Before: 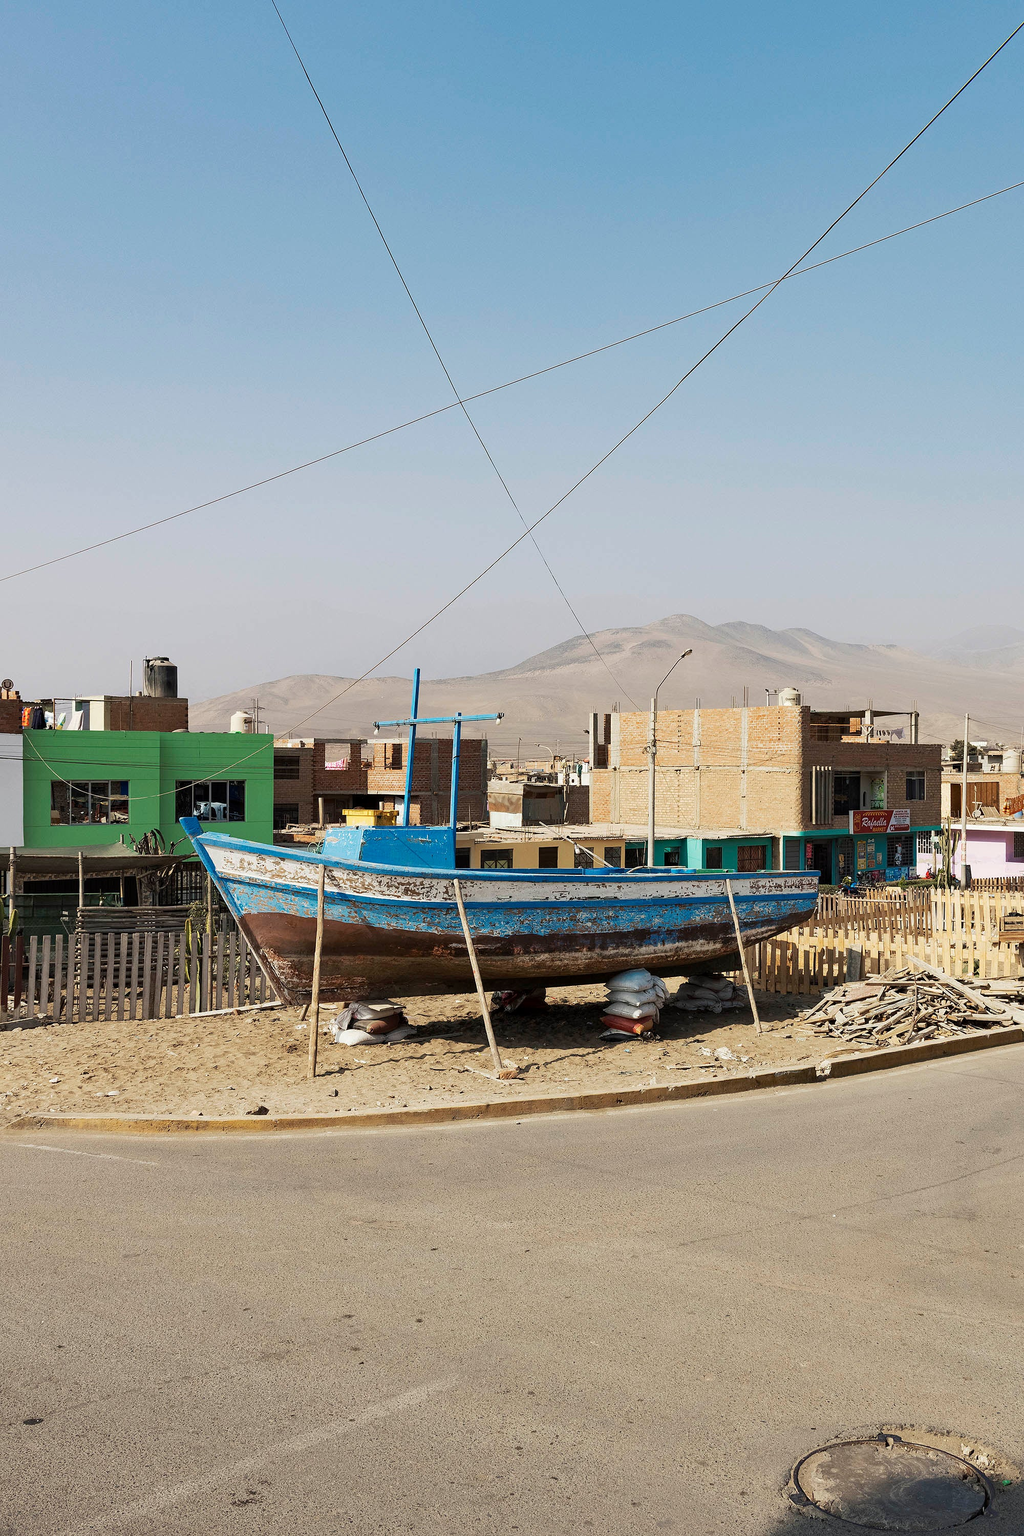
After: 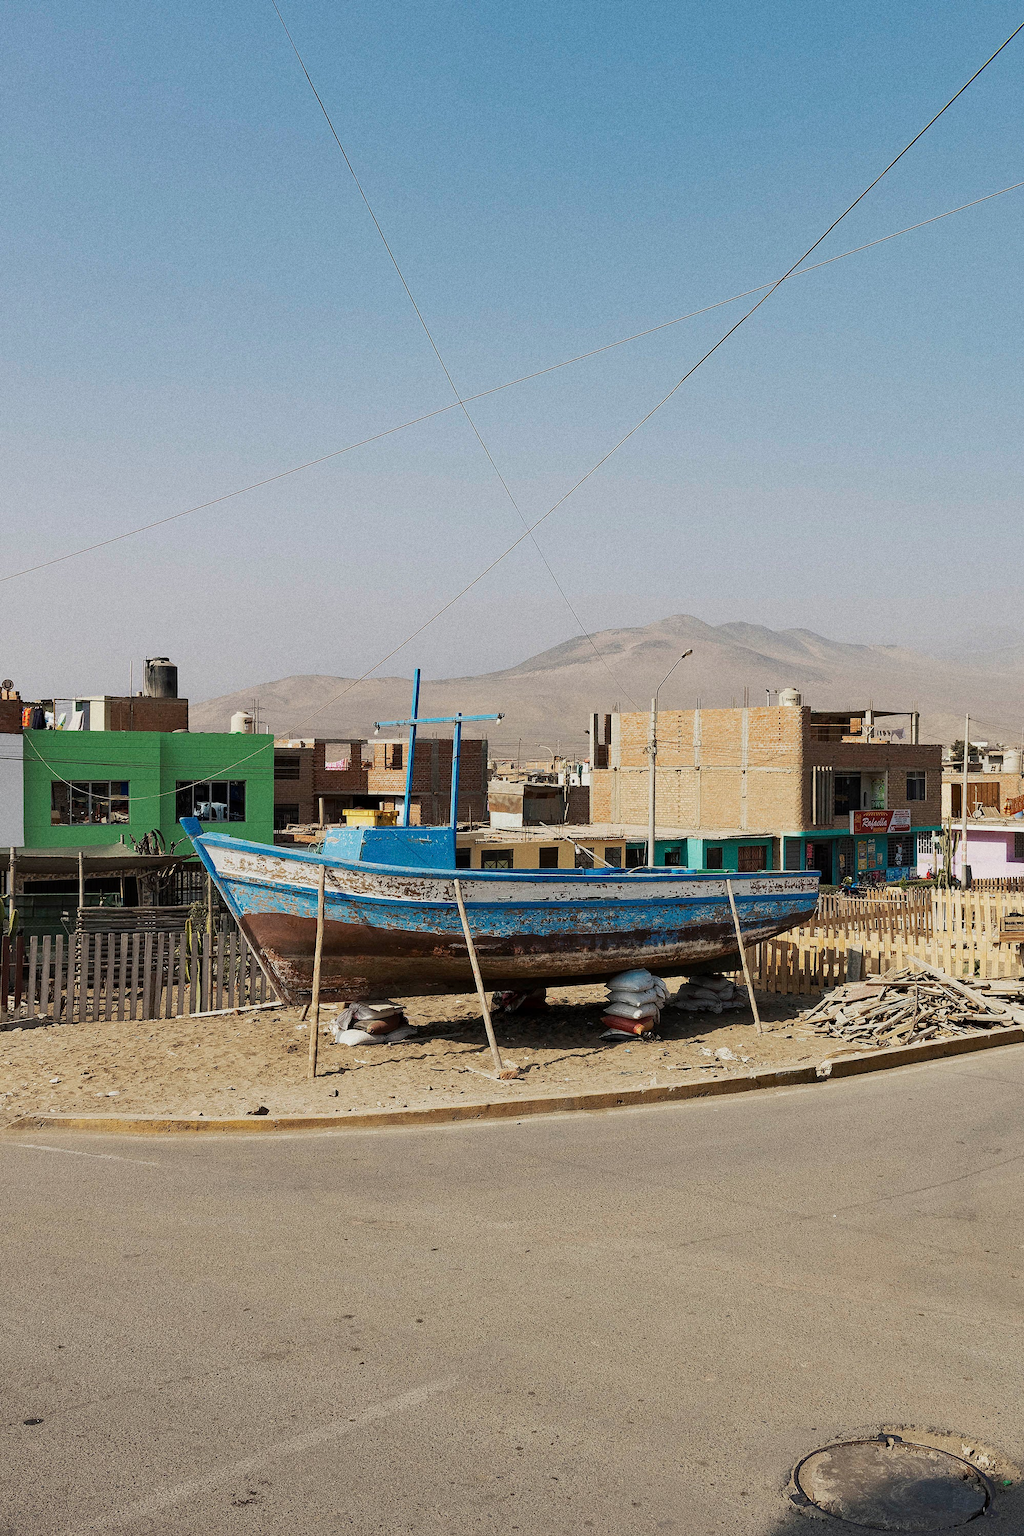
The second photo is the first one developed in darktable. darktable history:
grain: coarseness 0.09 ISO, strength 40%
exposure: exposure -0.242 EV, compensate highlight preservation false
